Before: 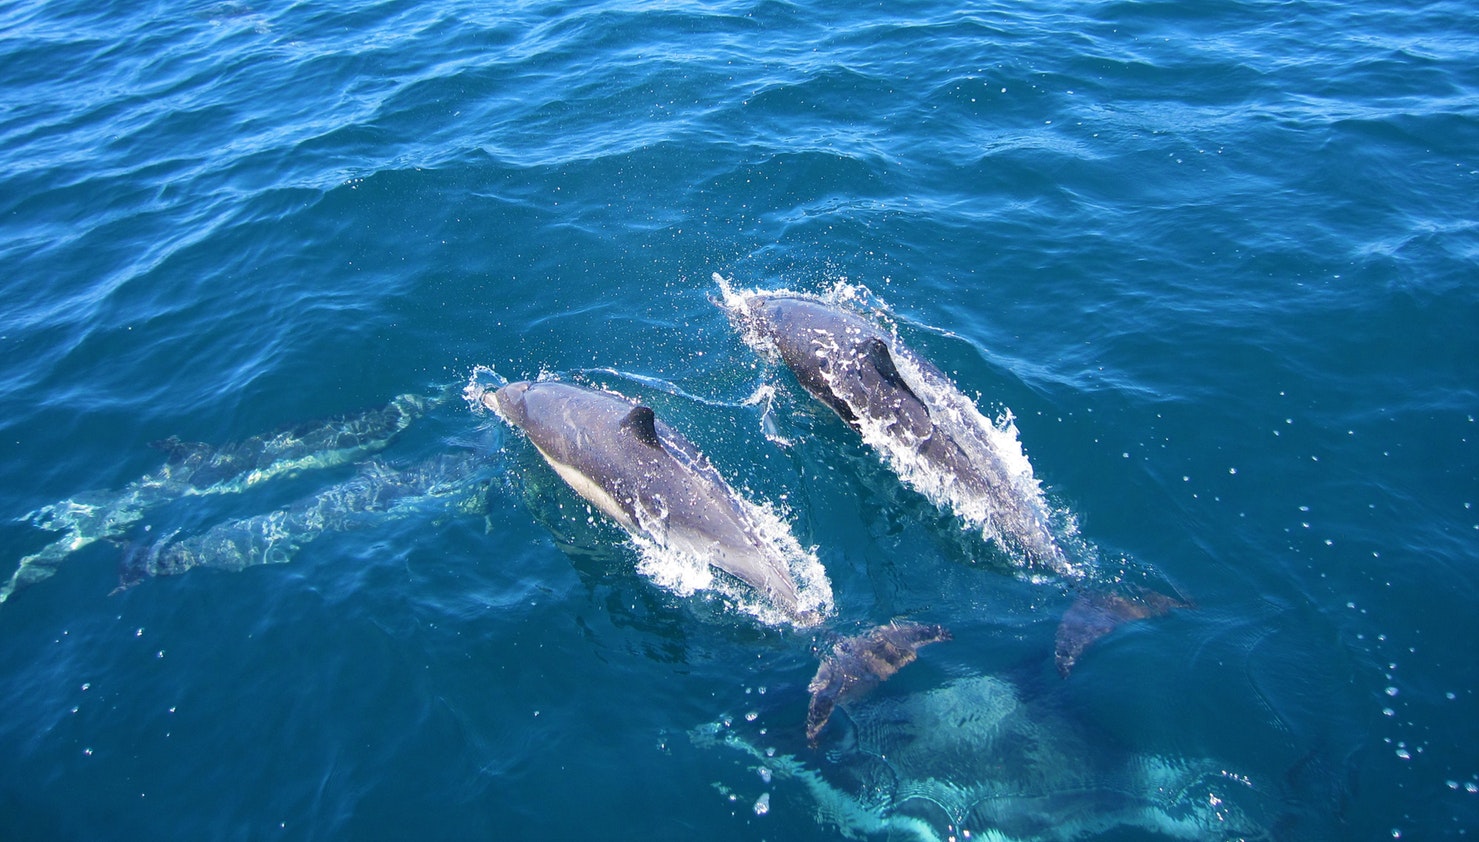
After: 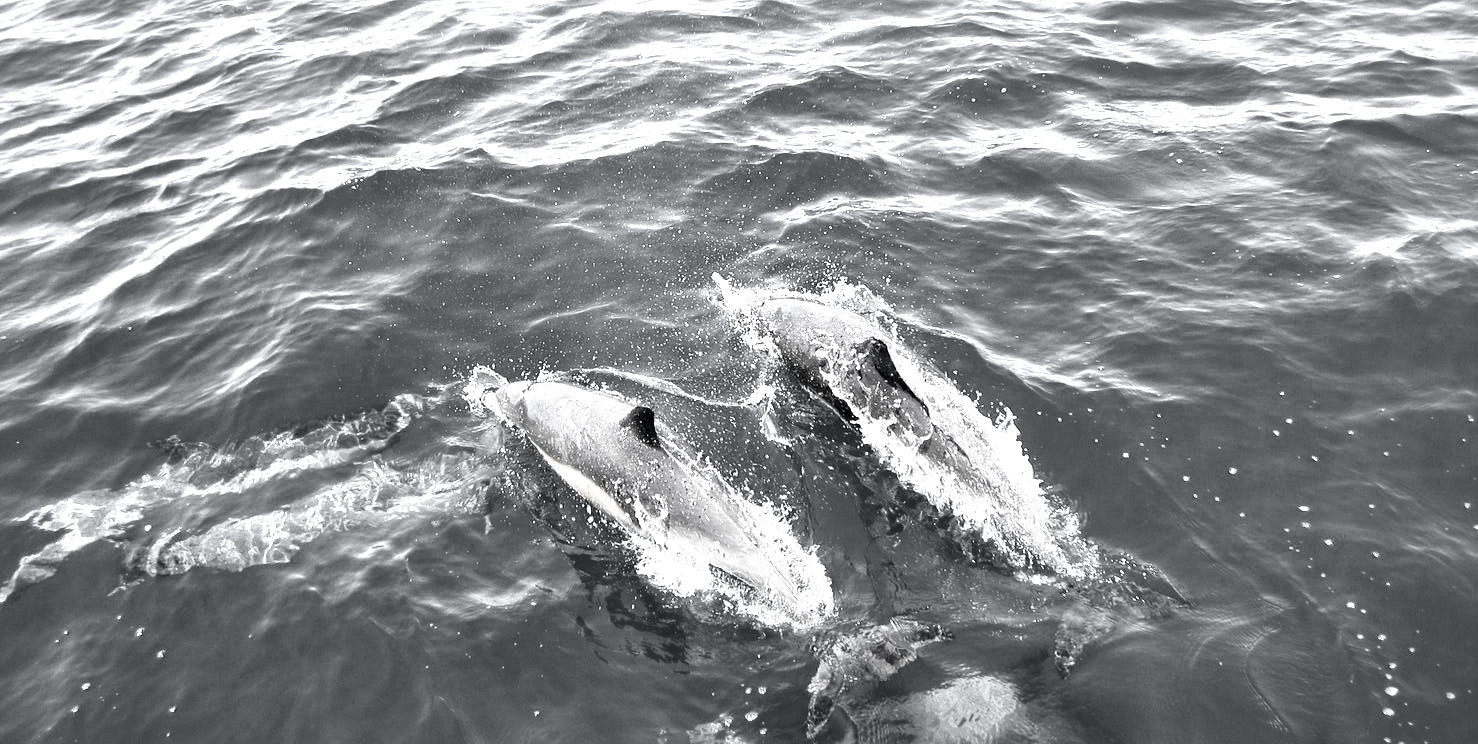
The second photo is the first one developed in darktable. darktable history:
local contrast: mode bilateral grid, contrast 43, coarseness 69, detail 214%, midtone range 0.2
crop and rotate: top 0%, bottom 11.527%
color zones: curves: ch0 [(0, 0.613) (0.01, 0.613) (0.245, 0.448) (0.498, 0.529) (0.642, 0.665) (0.879, 0.777) (0.99, 0.613)]; ch1 [(0, 0.035) (0.121, 0.189) (0.259, 0.197) (0.415, 0.061) (0.589, 0.022) (0.732, 0.022) (0.857, 0.026) (0.991, 0.053)]
color correction: highlights b* 0.035, saturation 1.09
